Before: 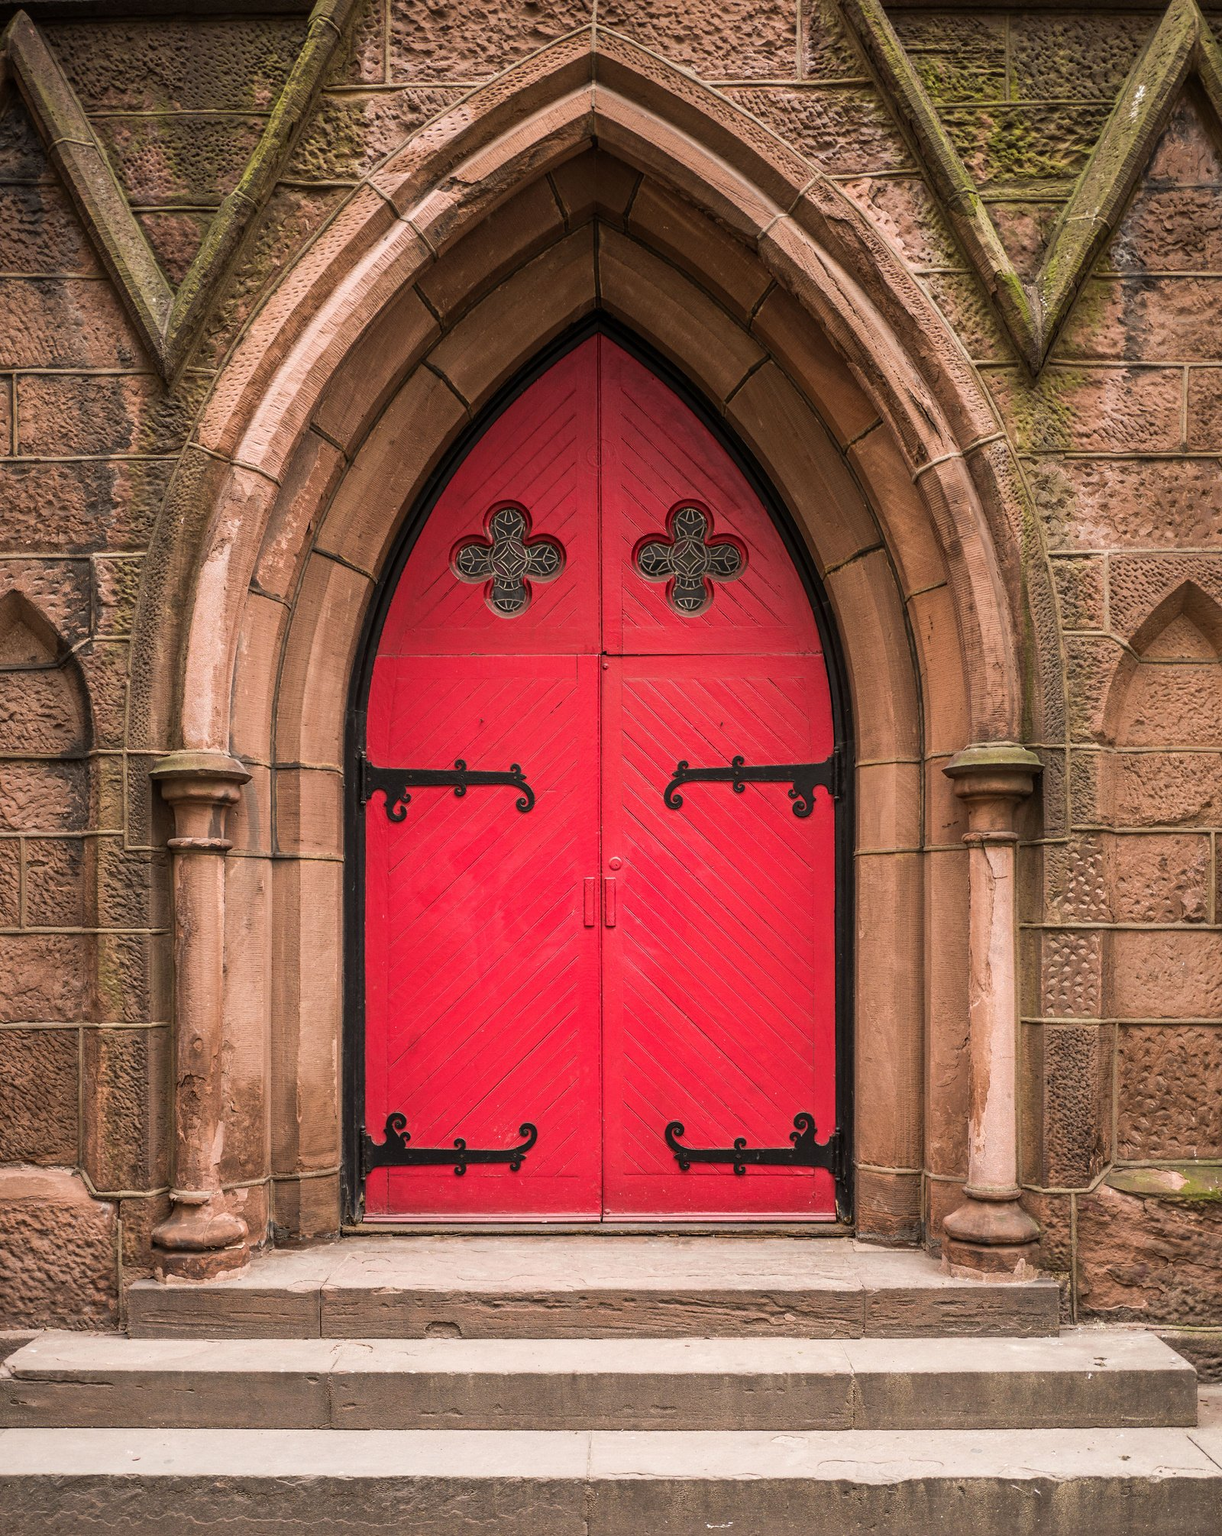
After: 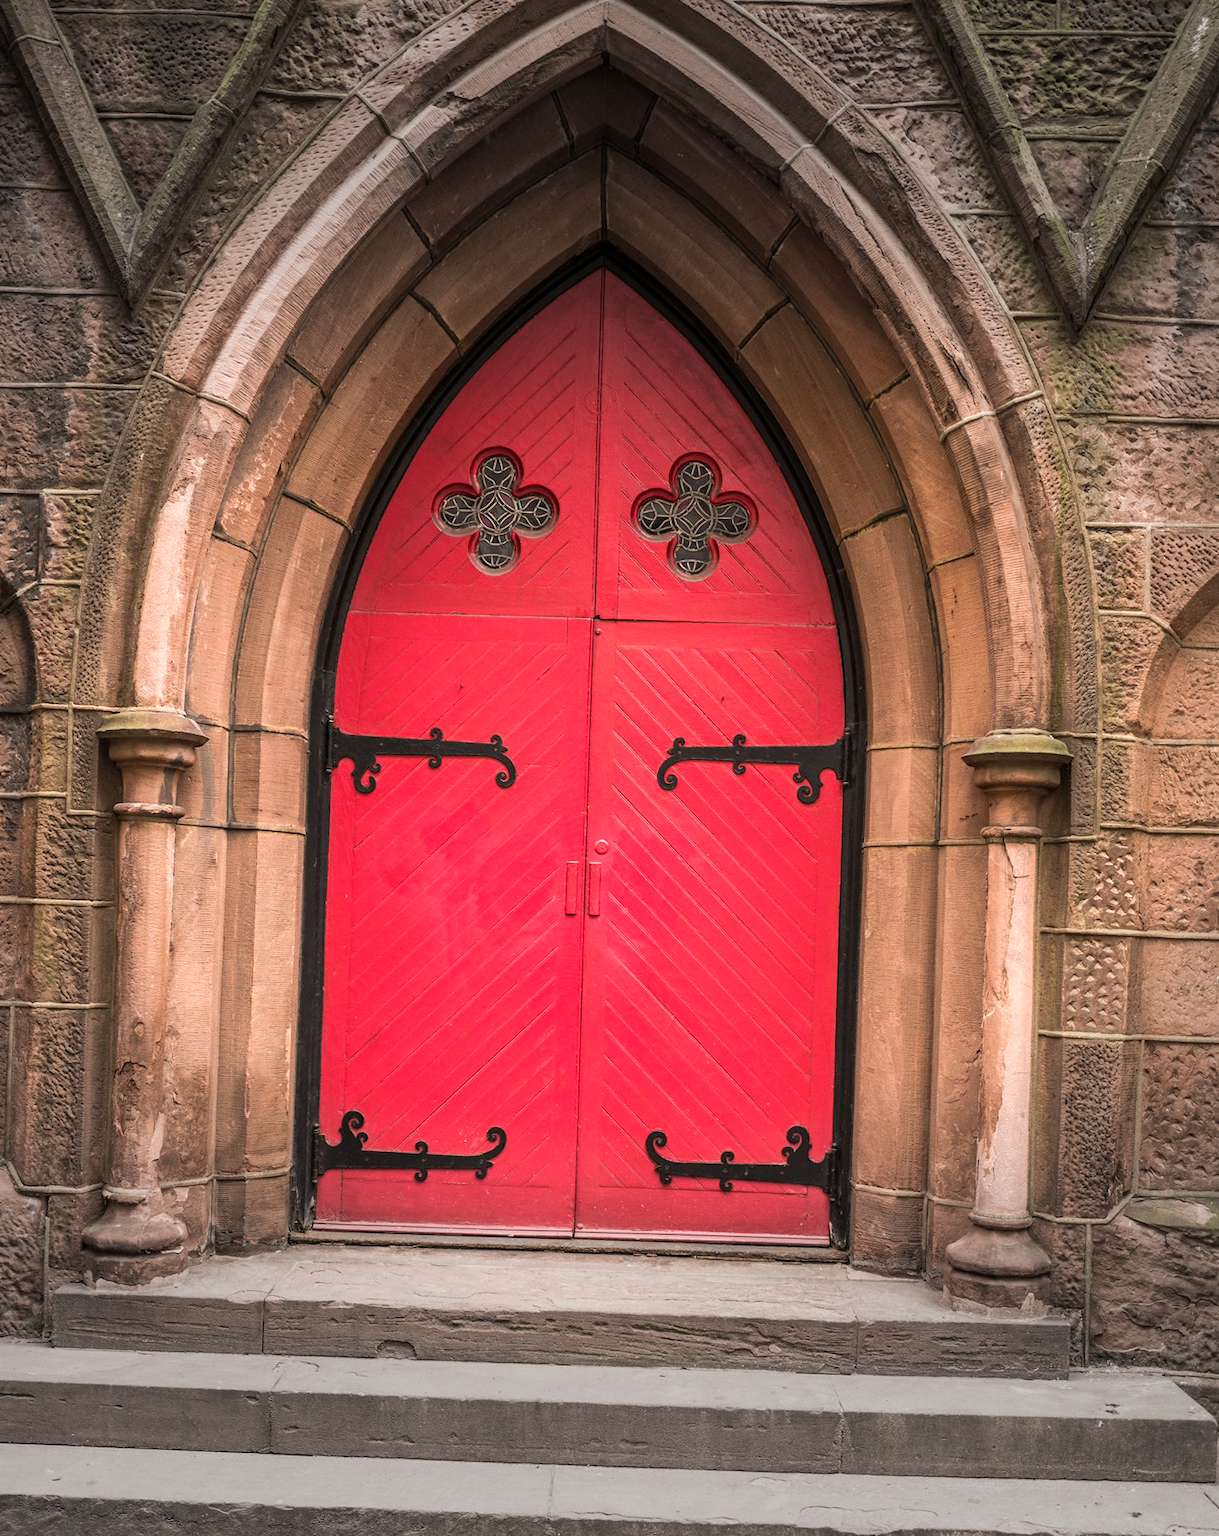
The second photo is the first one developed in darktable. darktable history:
exposure: exposure 0.374 EV, compensate highlight preservation false
vignetting: fall-off start 70.54%, width/height ratio 1.334
crop and rotate: angle -1.95°, left 3.154%, top 3.854%, right 1.507%, bottom 0.647%
